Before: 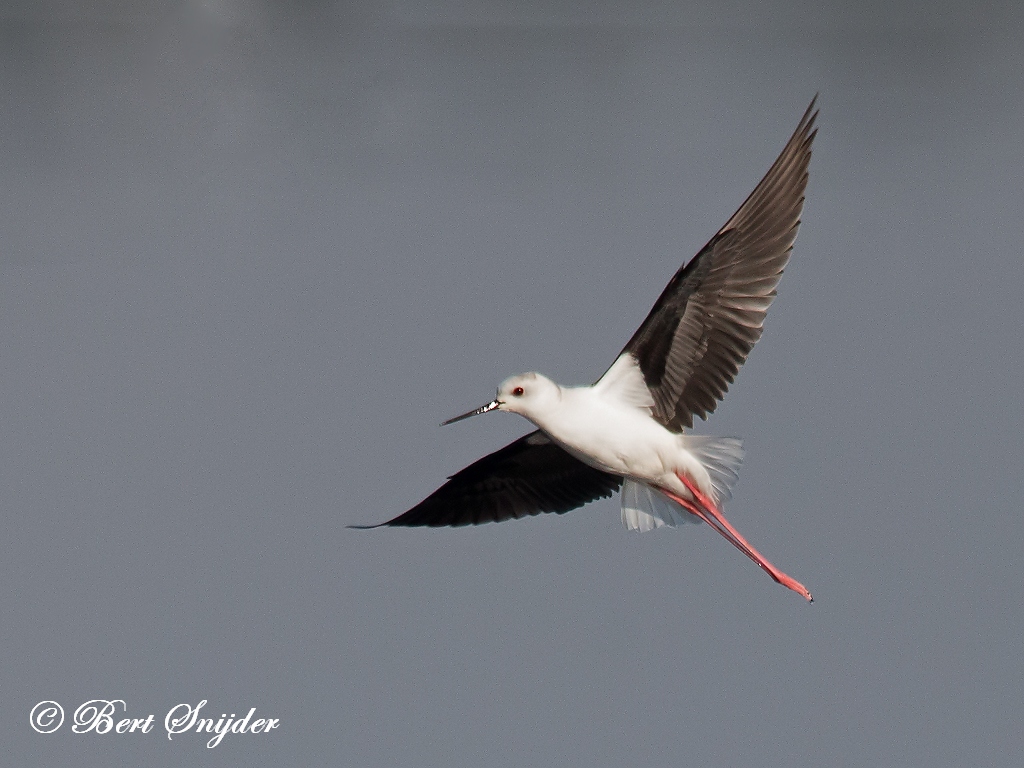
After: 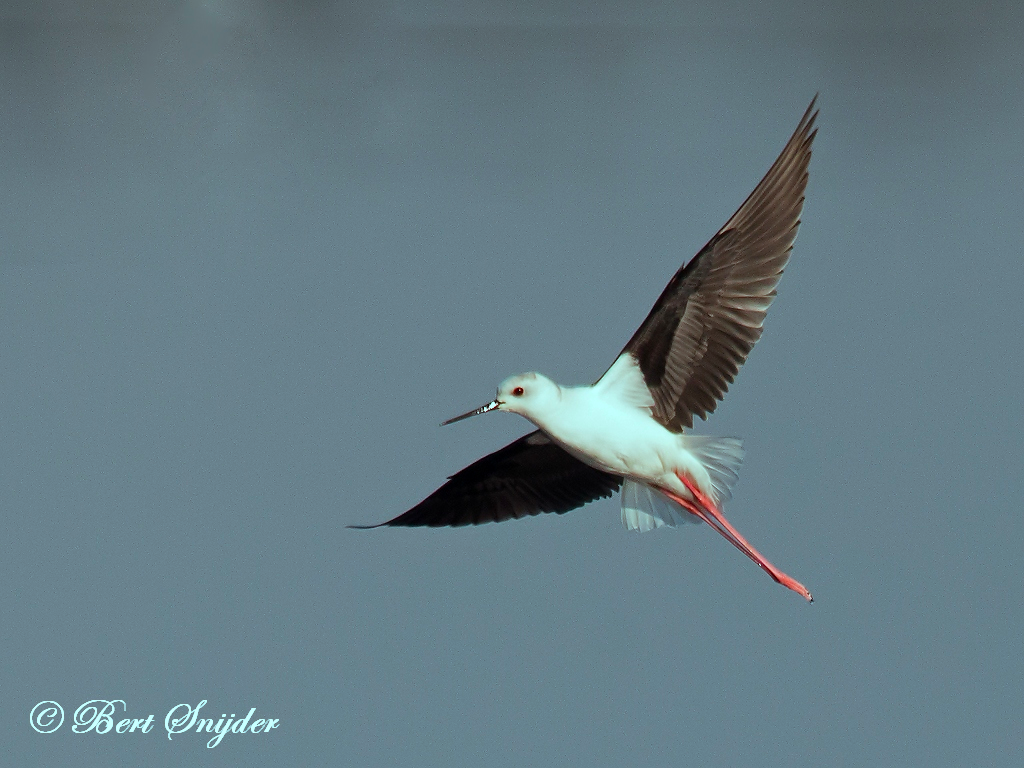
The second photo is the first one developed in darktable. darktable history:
color balance rgb: highlights gain › chroma 4.088%, highlights gain › hue 201.8°, perceptual saturation grading › global saturation 29.458%
